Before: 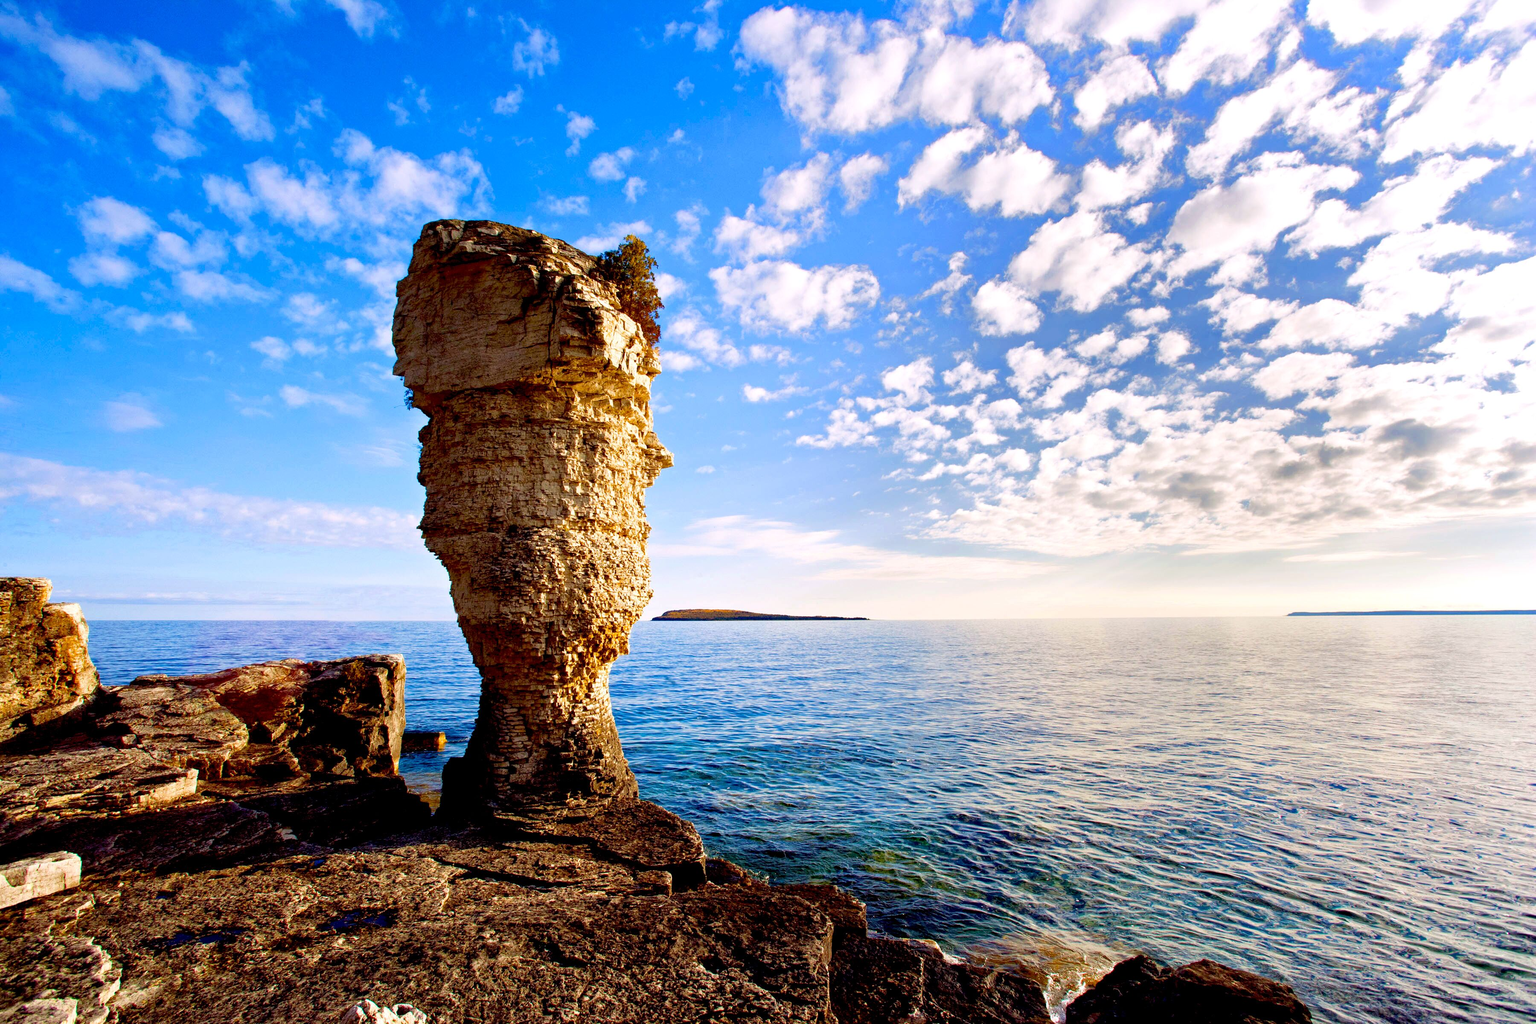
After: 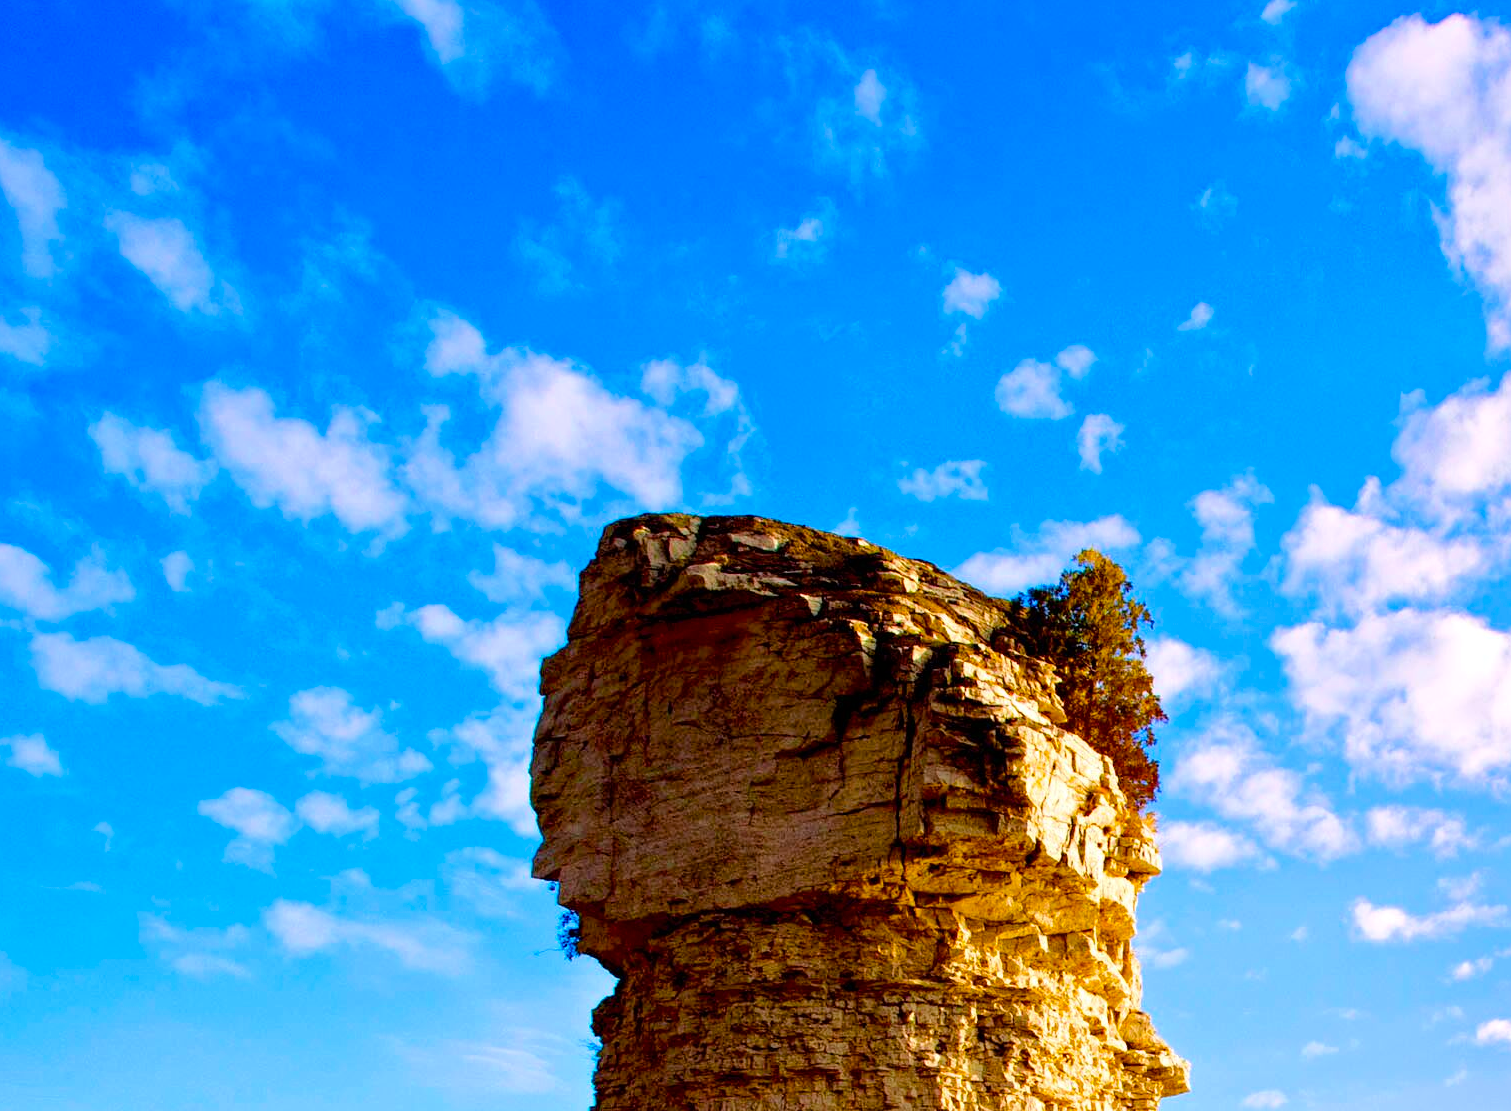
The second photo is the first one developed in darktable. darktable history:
color balance rgb: perceptual saturation grading › global saturation 25%, perceptual brilliance grading › mid-tones 10%, perceptual brilliance grading › shadows 15%, global vibrance 20%
crop and rotate: left 10.817%, top 0.062%, right 47.194%, bottom 53.626%
